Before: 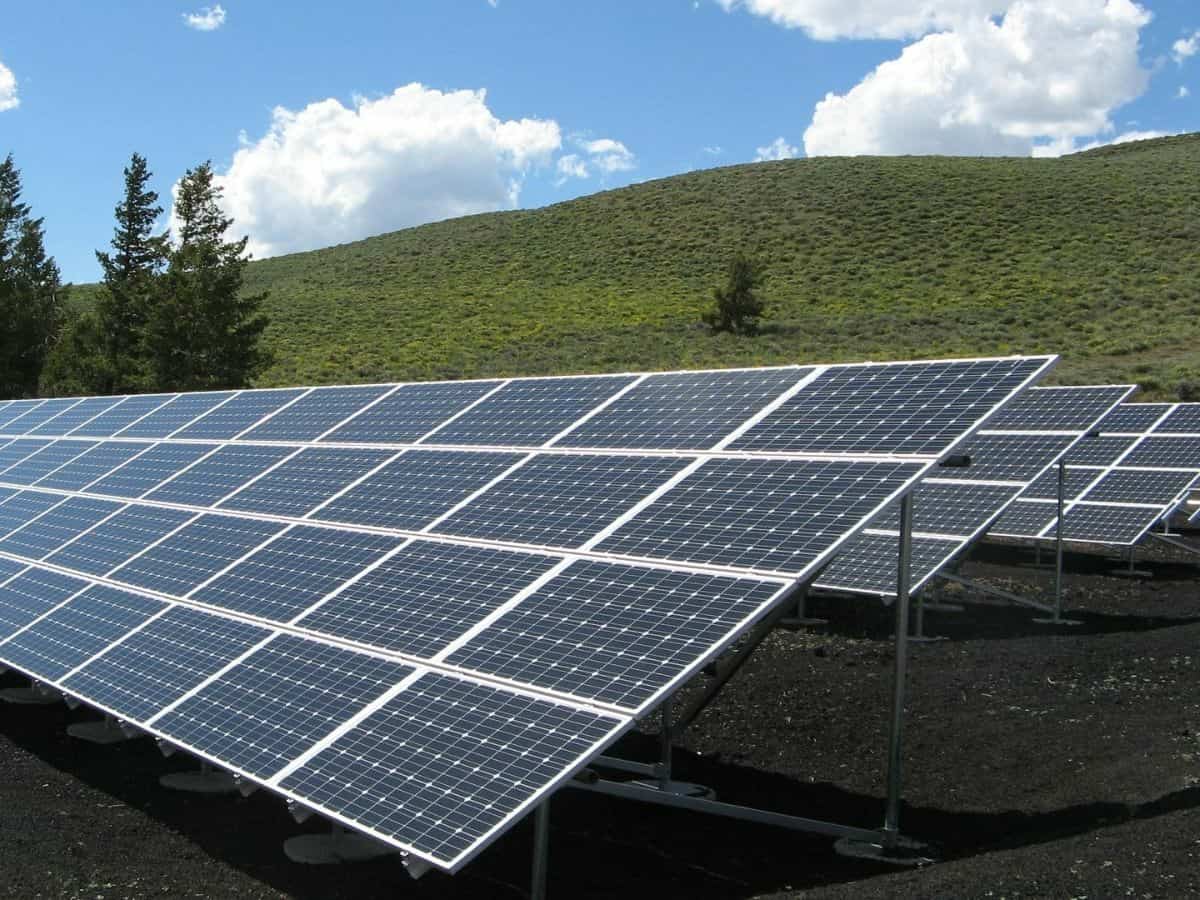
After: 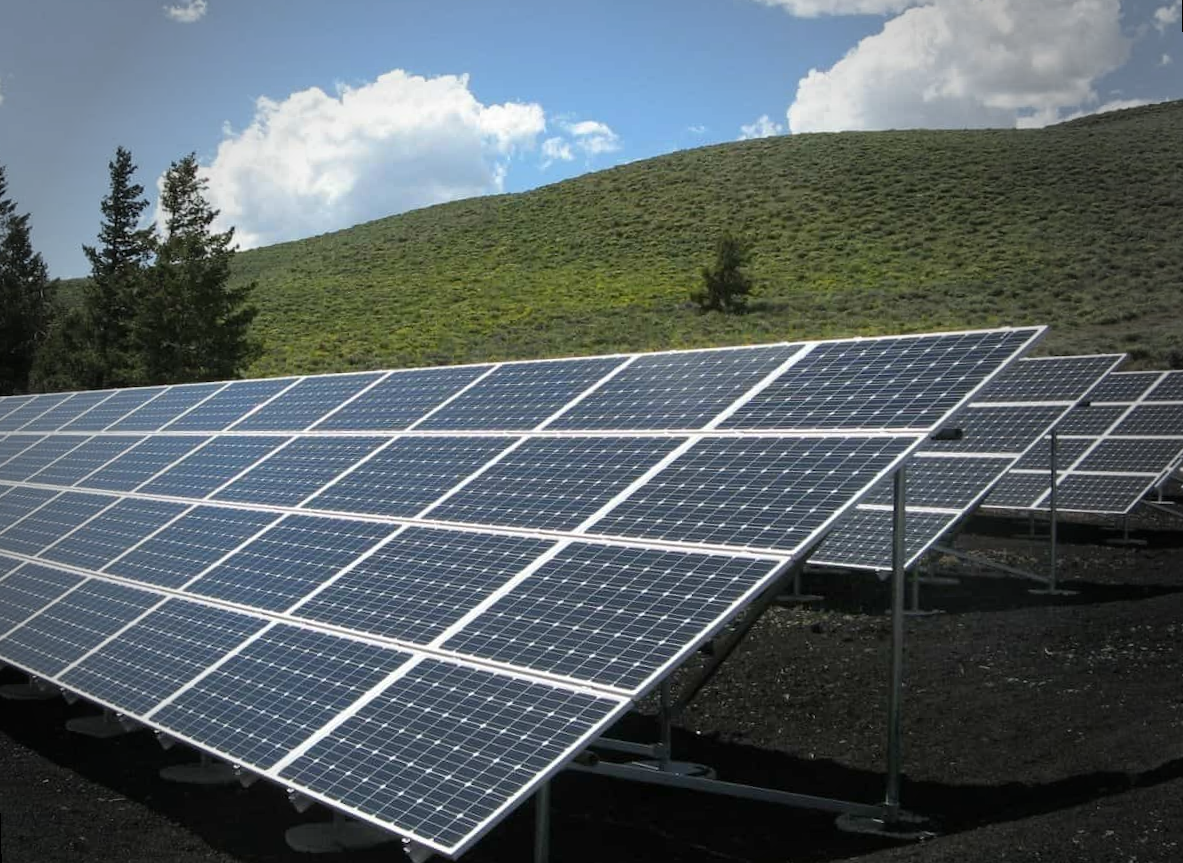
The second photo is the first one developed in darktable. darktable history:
rotate and perspective: rotation -1.42°, crop left 0.016, crop right 0.984, crop top 0.035, crop bottom 0.965
vignetting: fall-off start 64.63%, center (-0.034, 0.148), width/height ratio 0.881
